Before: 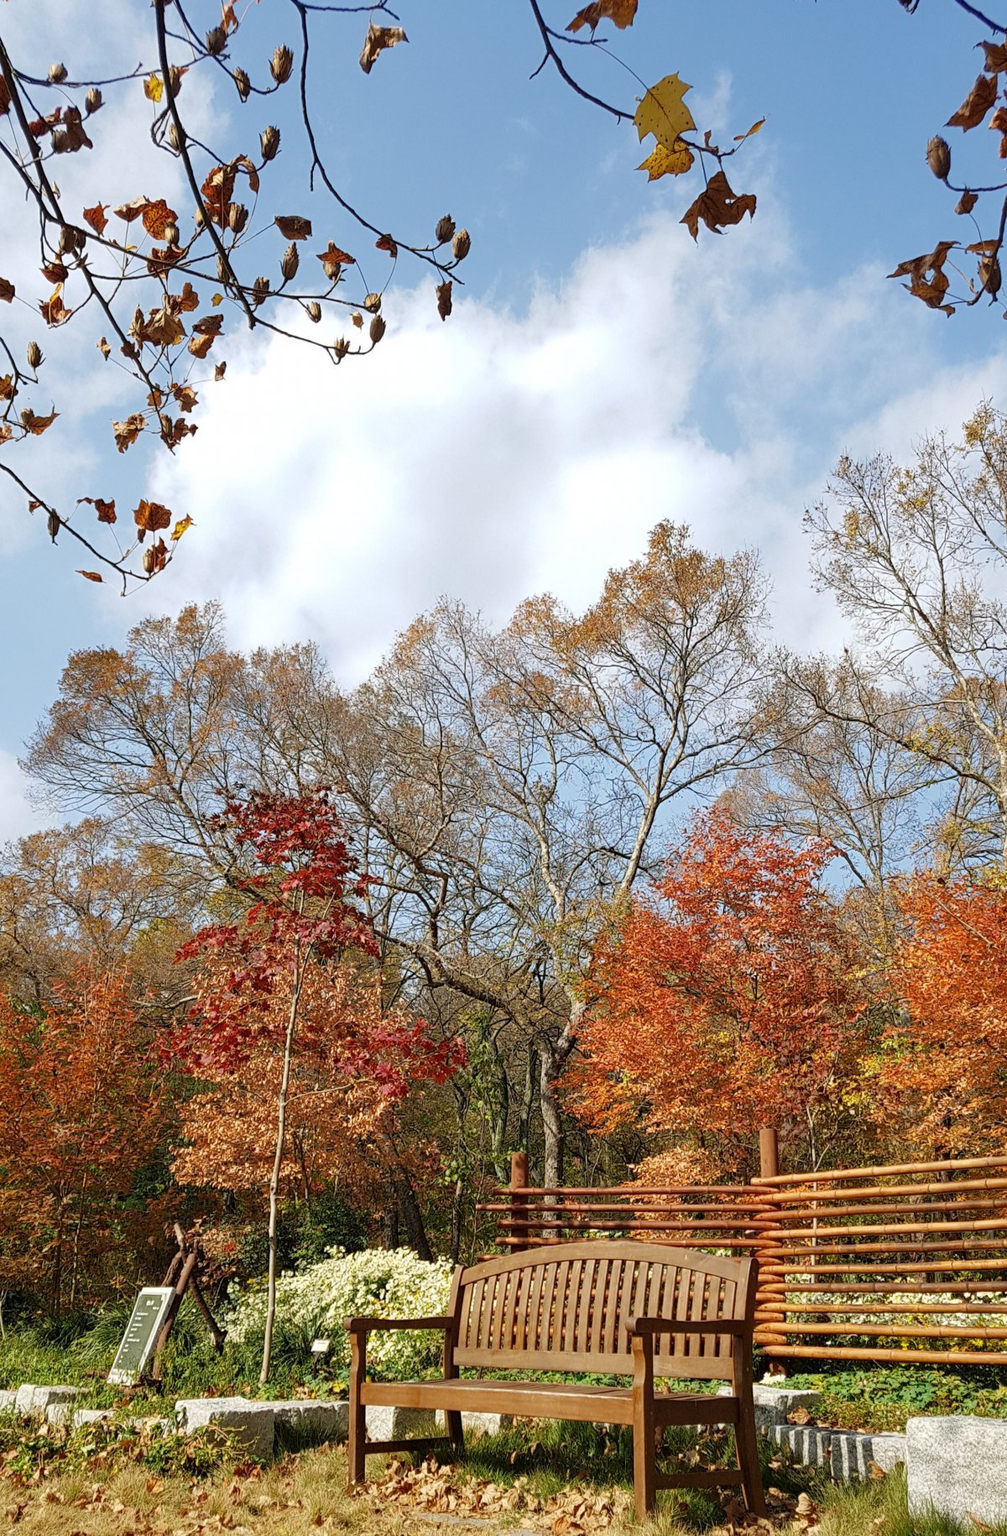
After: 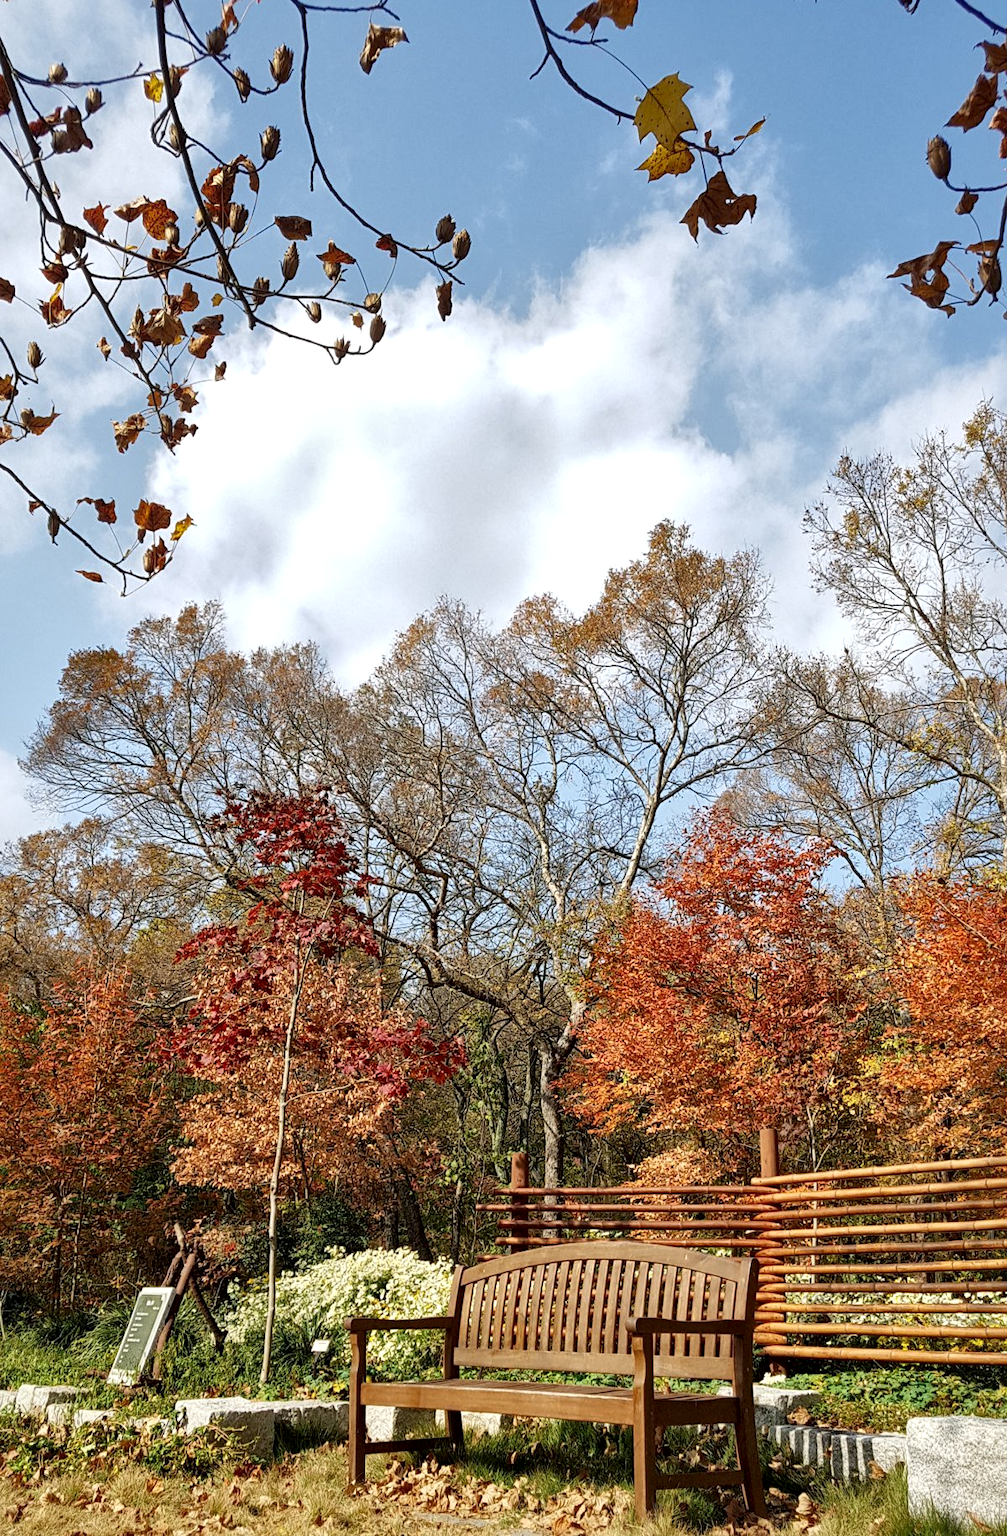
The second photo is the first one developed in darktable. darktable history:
local contrast: mode bilateral grid, contrast 20, coarseness 50, detail 179%, midtone range 0.2
